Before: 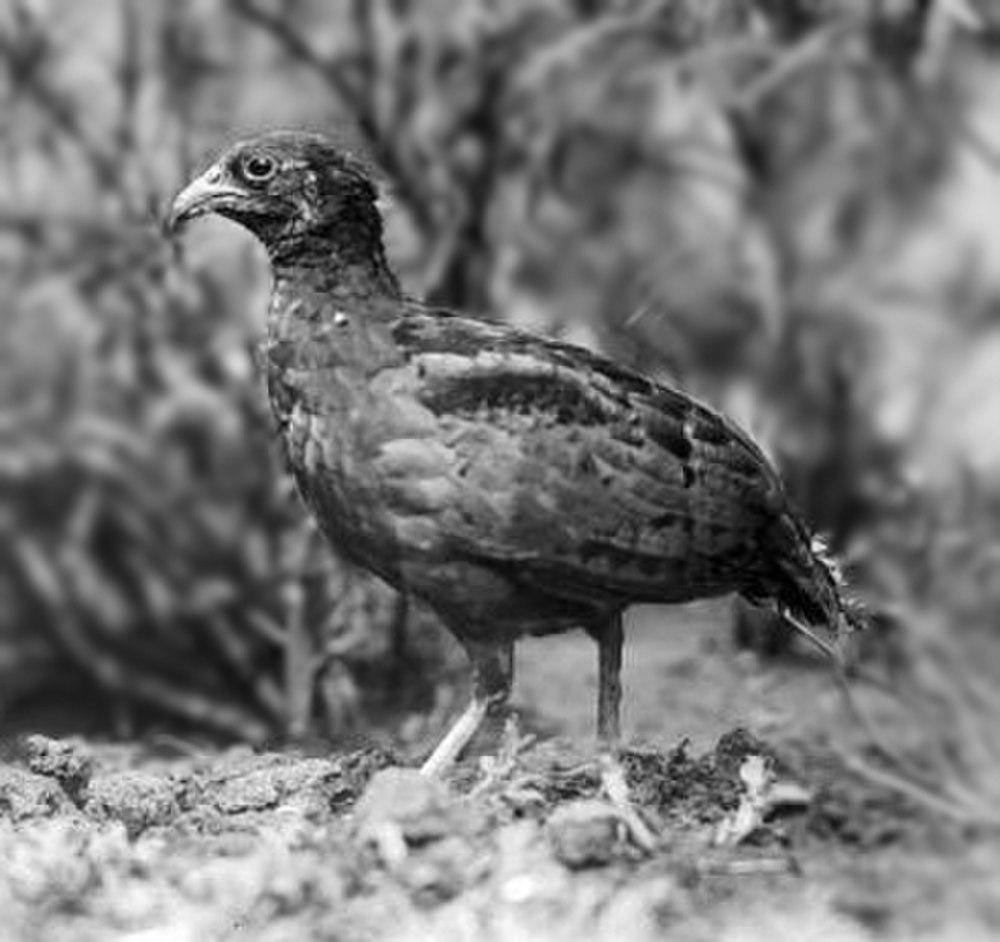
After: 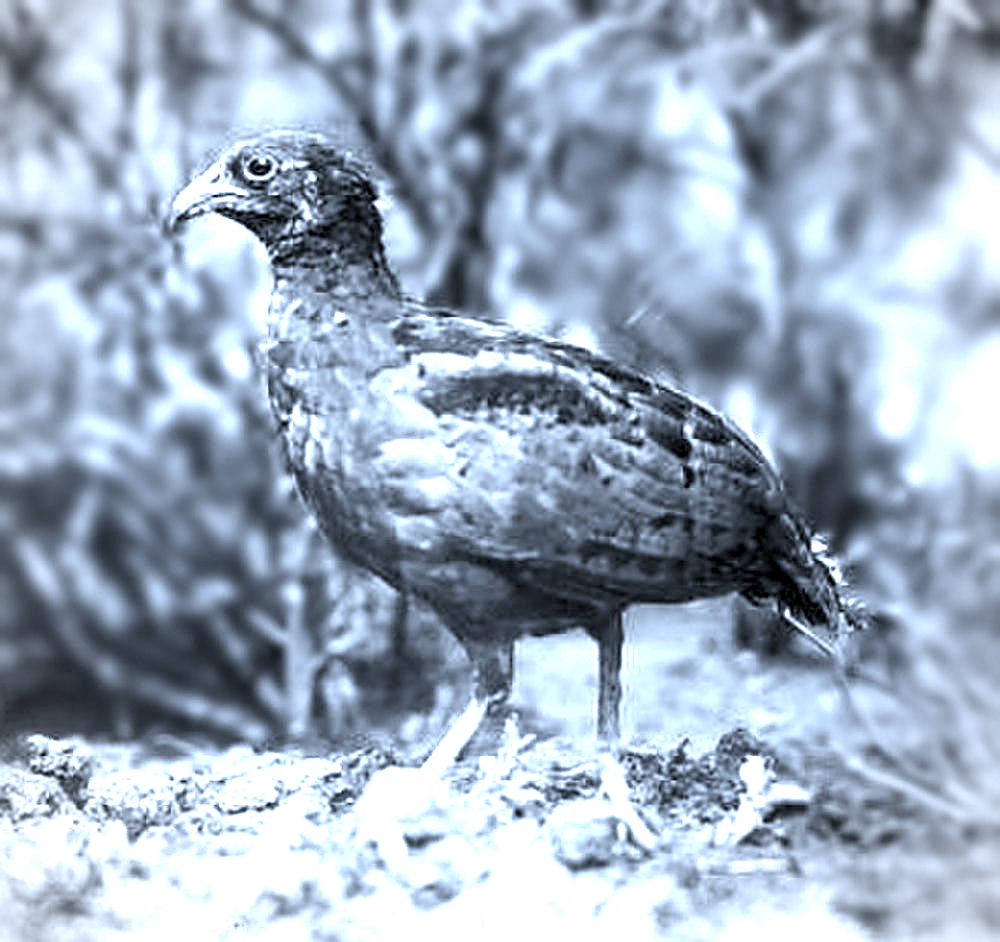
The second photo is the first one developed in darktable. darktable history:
vignetting: on, module defaults
exposure: black level correction 0.001, exposure 1.129 EV, compensate exposure bias true, compensate highlight preservation false
color calibration: output R [1.422, -0.35, -0.252, 0], output G [-0.238, 1.259, -0.084, 0], output B [-0.081, -0.196, 1.58, 0], output brightness [0.49, 0.671, -0.57, 0], illuminant same as pipeline (D50), adaptation none (bypass), saturation algorithm version 1 (2020)
sharpen: amount 0.55
